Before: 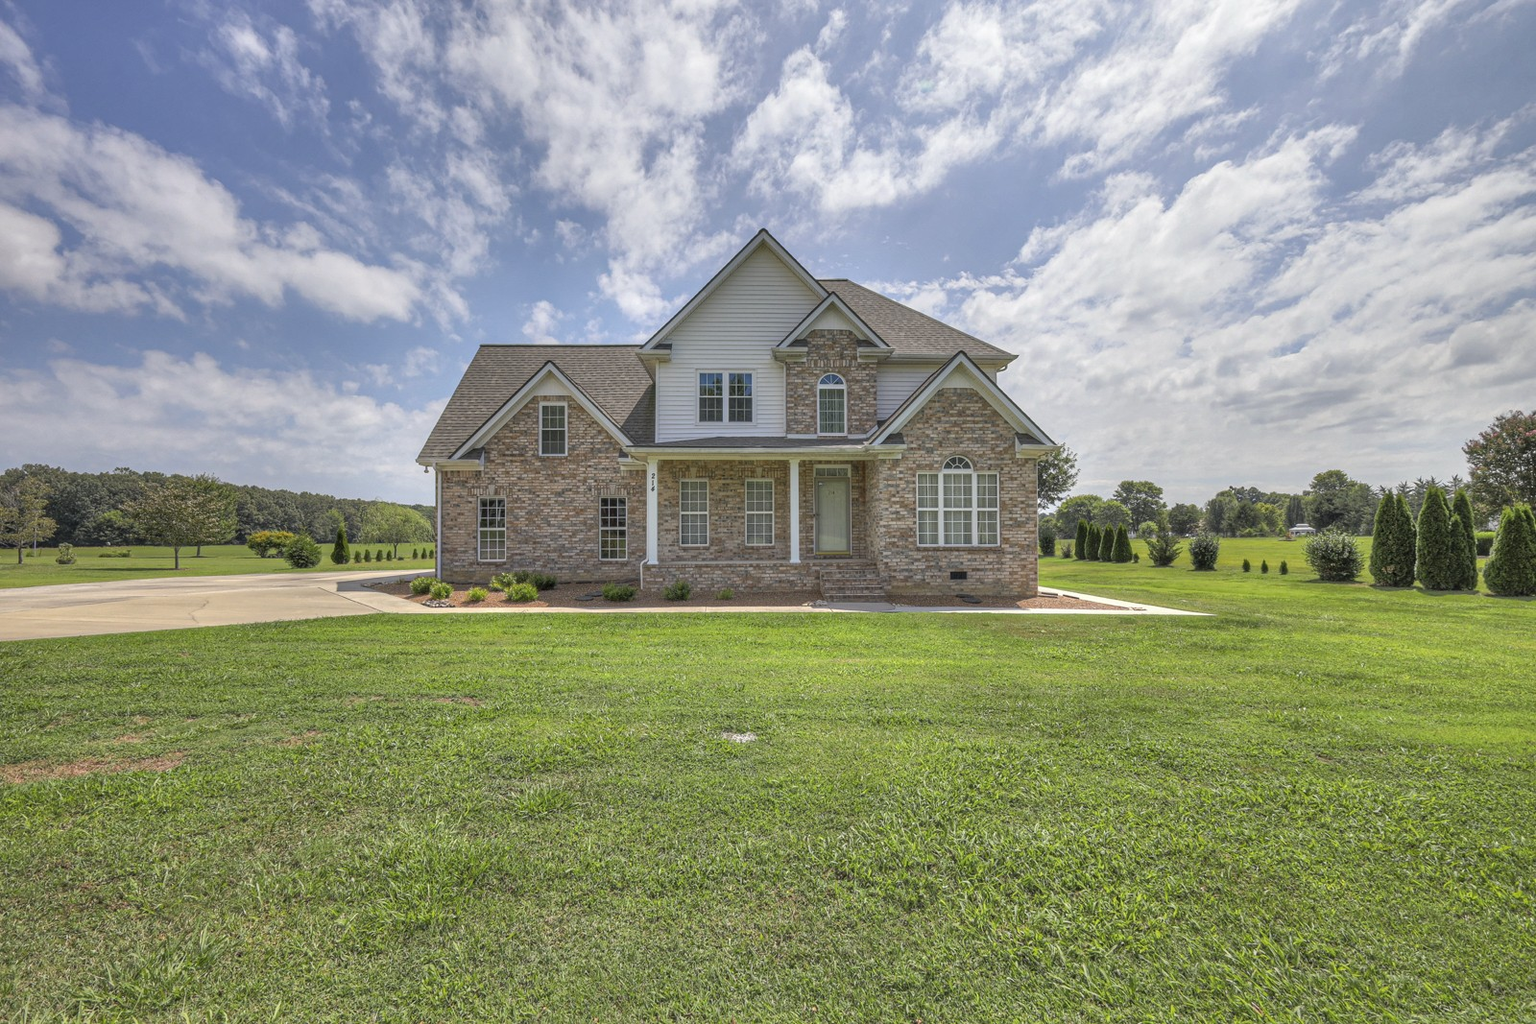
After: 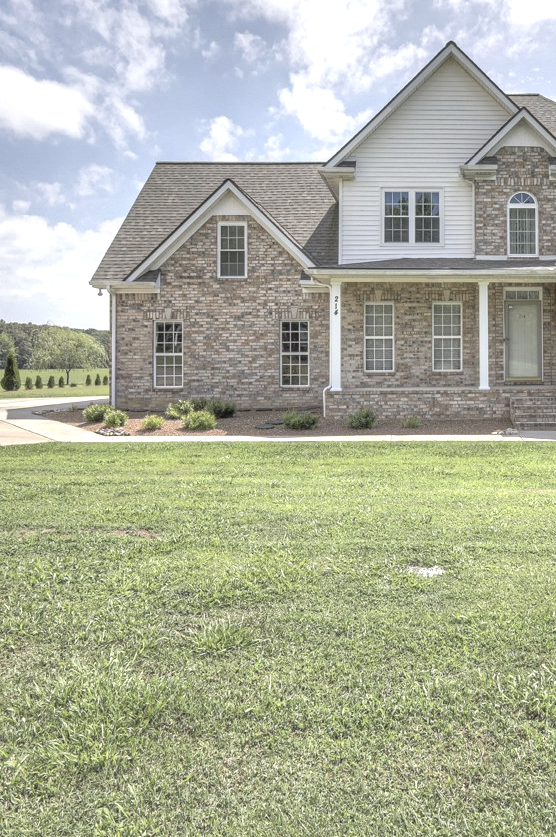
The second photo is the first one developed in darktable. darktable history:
tone equalizer: -8 EV -0.41 EV, -7 EV -0.414 EV, -6 EV -0.32 EV, -5 EV -0.205 EV, -3 EV 0.2 EV, -2 EV 0.359 EV, -1 EV 0.365 EV, +0 EV 0.408 EV
exposure: exposure 0.494 EV, compensate exposure bias true, compensate highlight preservation false
contrast brightness saturation: contrast -0.052, saturation -0.412
crop and rotate: left 21.59%, top 18.548%, right 43.626%, bottom 2.969%
